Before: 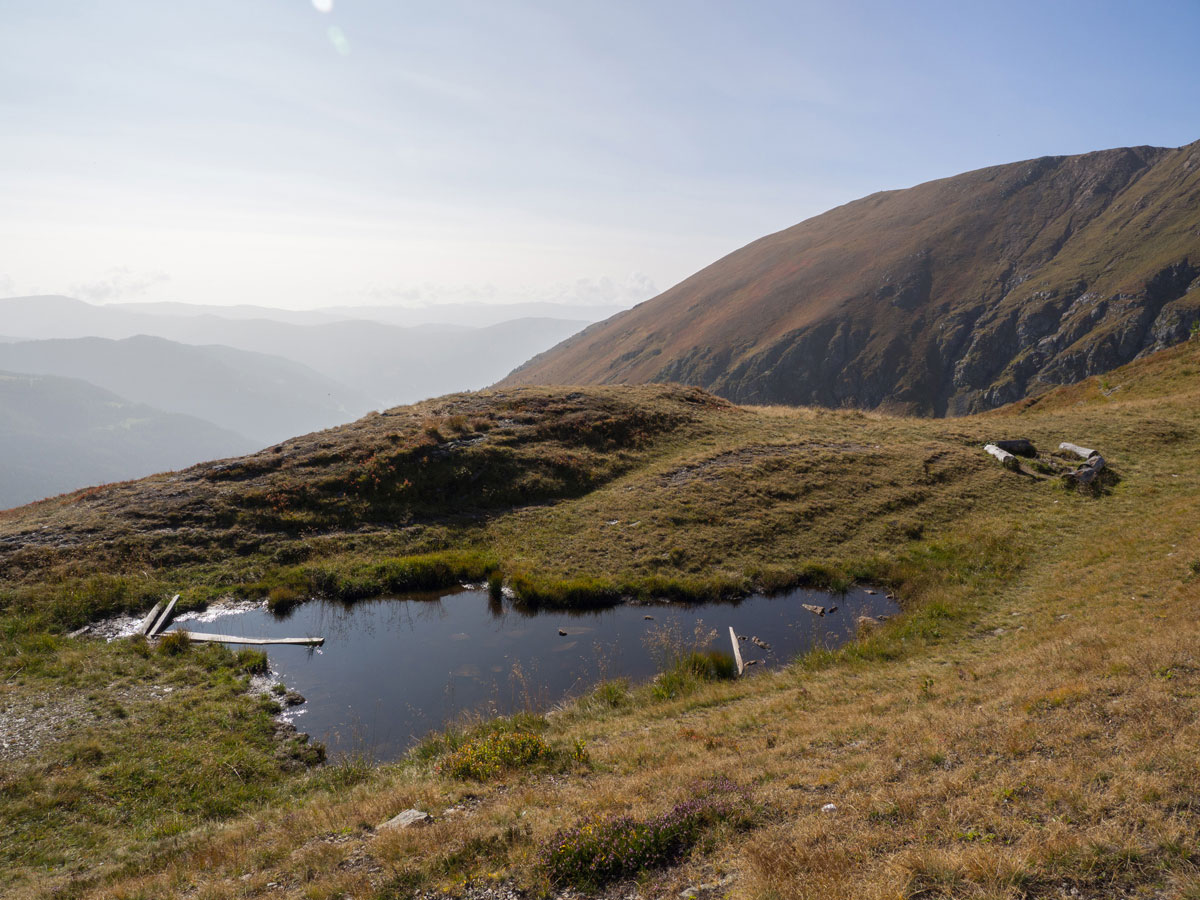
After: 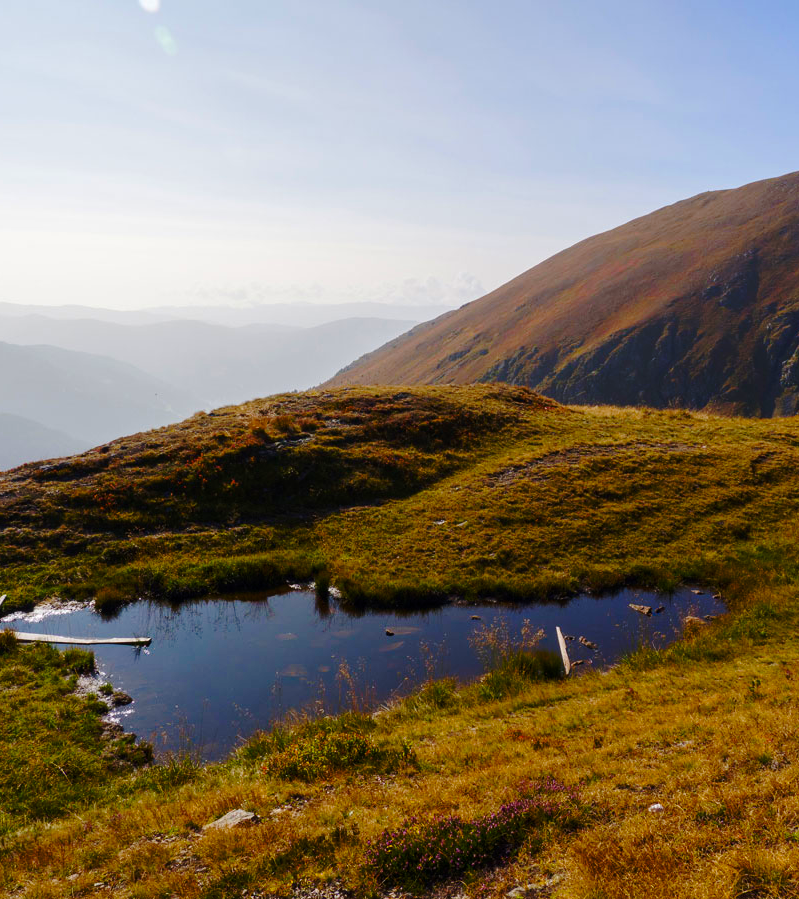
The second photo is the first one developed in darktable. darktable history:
white balance: emerald 1
crop and rotate: left 14.436%, right 18.898%
color balance rgb: perceptual saturation grading › global saturation 20%, perceptual saturation grading › highlights -25%, perceptual saturation grading › shadows 50.52%, global vibrance 40.24%
base curve: curves: ch0 [(0, 0) (0.073, 0.04) (0.157, 0.139) (0.492, 0.492) (0.758, 0.758) (1, 1)], preserve colors none
